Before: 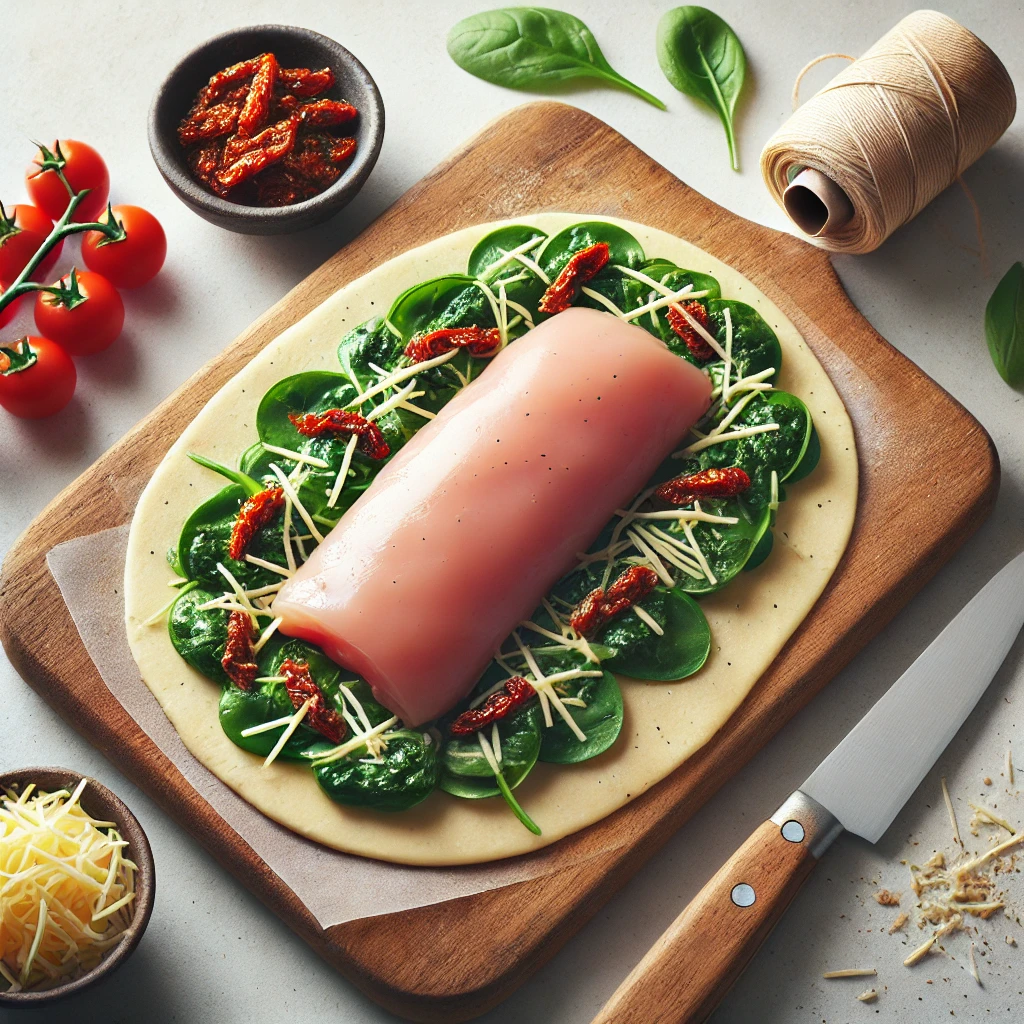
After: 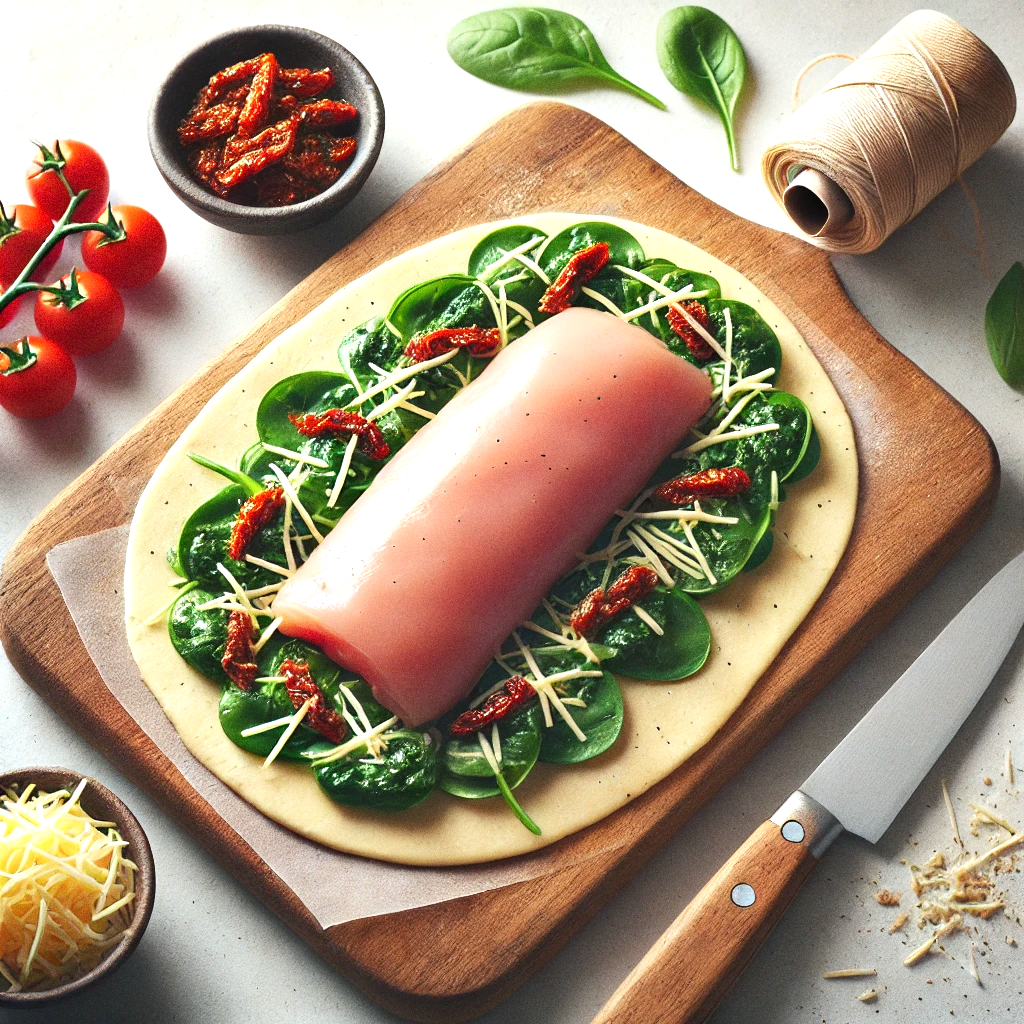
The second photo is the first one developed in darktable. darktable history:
grain: on, module defaults
exposure: exposure 0.375 EV, compensate highlight preservation false
